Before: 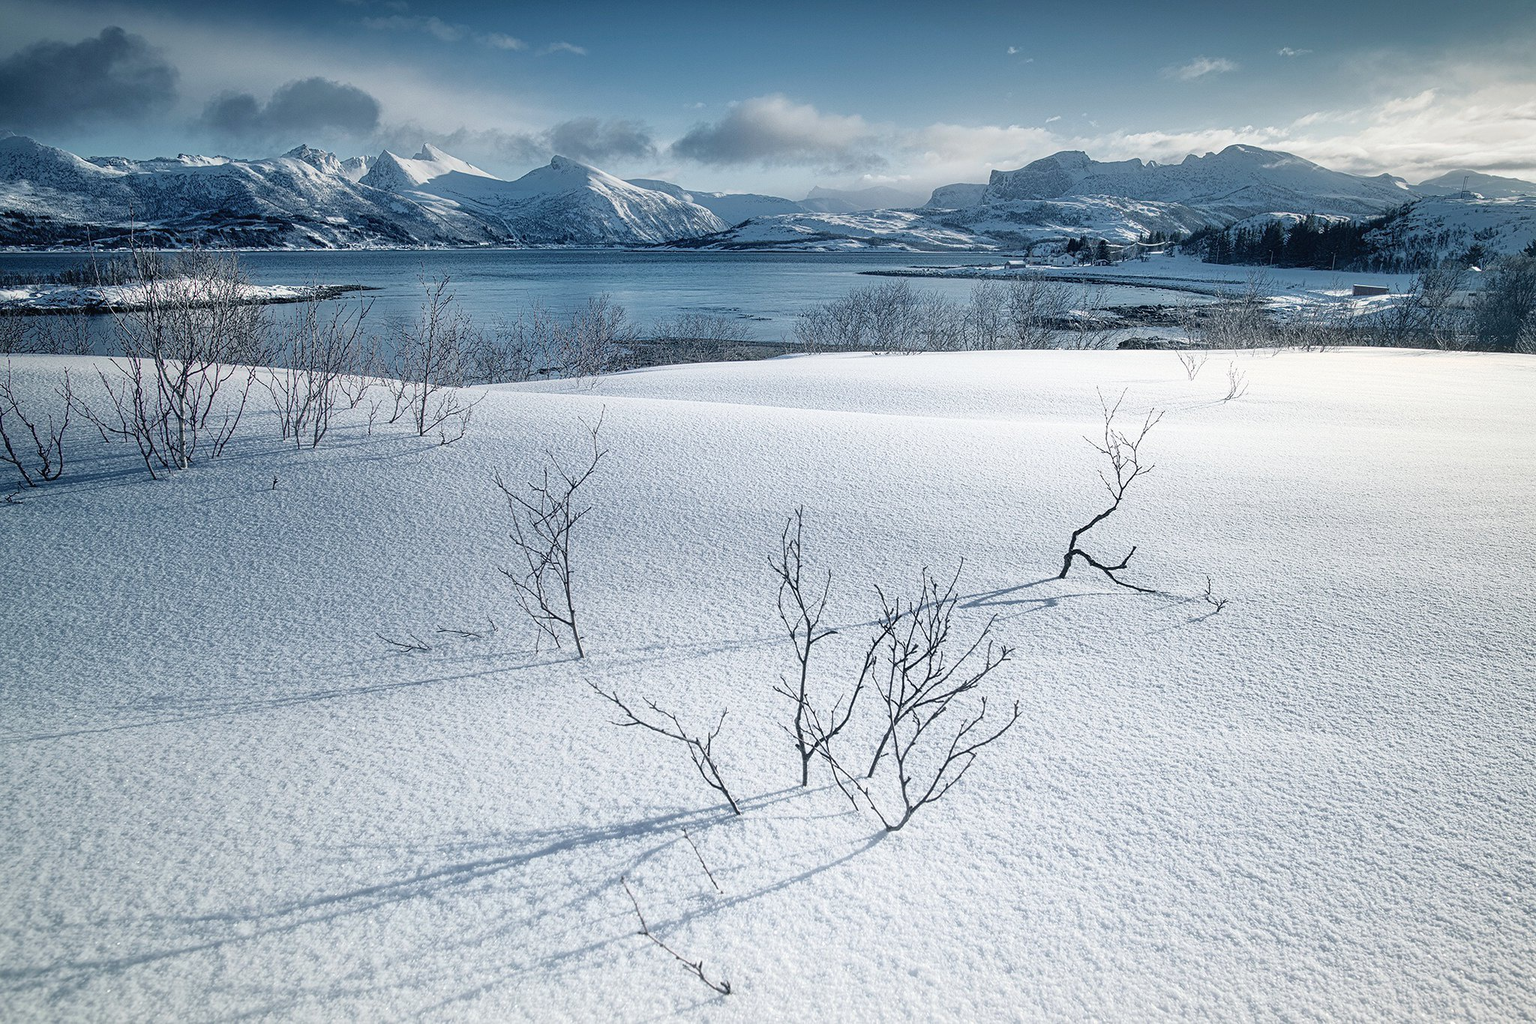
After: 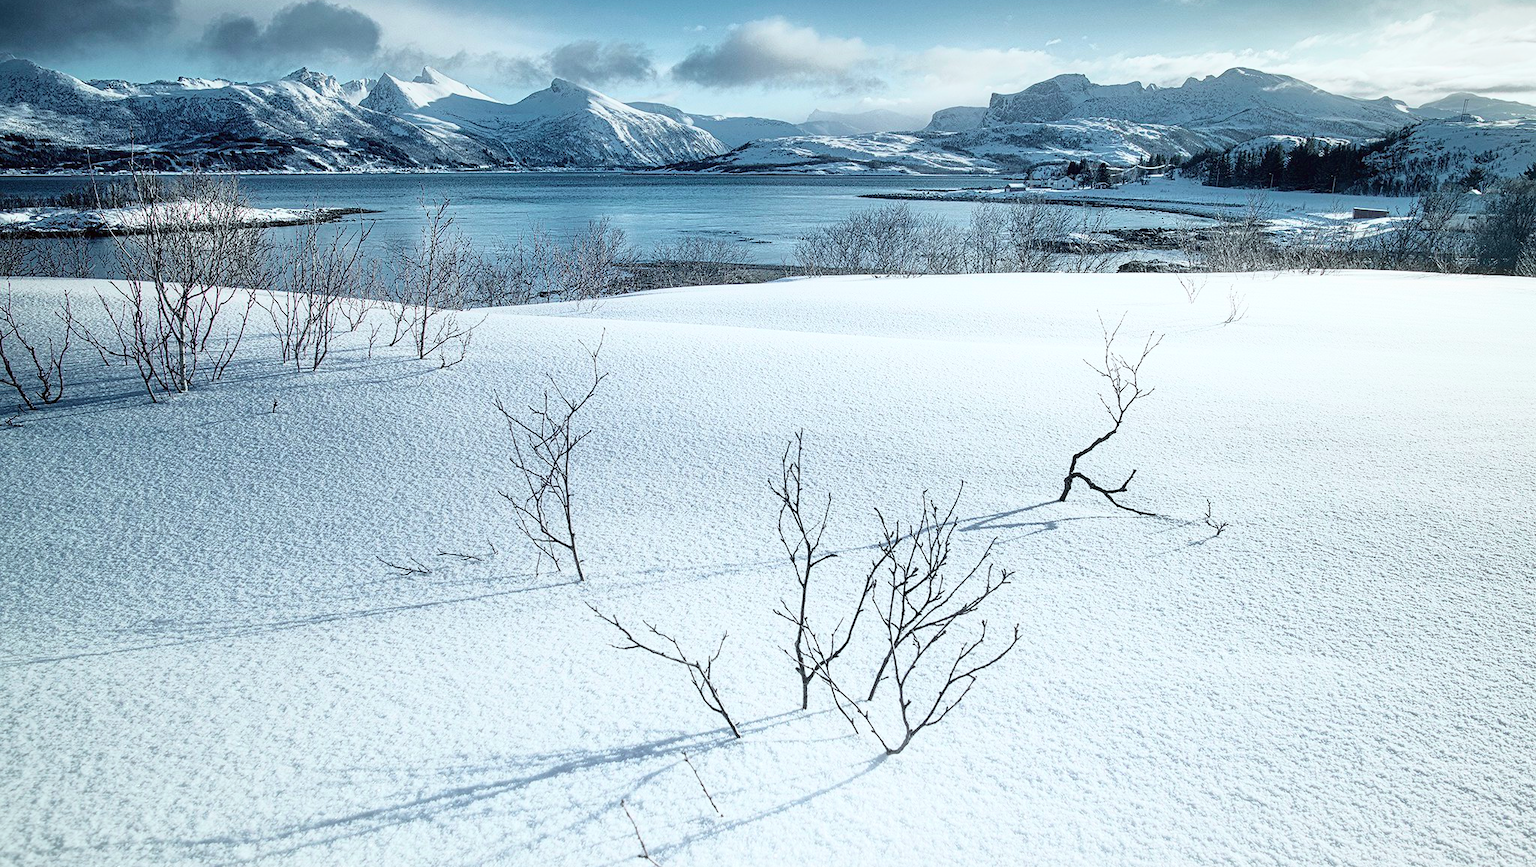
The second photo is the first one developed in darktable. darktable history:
color correction: highlights a* -2.89, highlights b* -2.06, shadows a* 2.24, shadows b* 2.95
crop: top 7.601%, bottom 7.739%
tone curve: curves: ch0 [(0, 0) (0.051, 0.027) (0.096, 0.071) (0.241, 0.247) (0.455, 0.52) (0.594, 0.692) (0.715, 0.845) (0.84, 0.936) (1, 1)]; ch1 [(0, 0) (0.1, 0.038) (0.318, 0.243) (0.399, 0.351) (0.478, 0.469) (0.499, 0.499) (0.534, 0.549) (0.565, 0.605) (0.601, 0.644) (0.666, 0.701) (1, 1)]; ch2 [(0, 0) (0.453, 0.45) (0.479, 0.483) (0.504, 0.499) (0.52, 0.508) (0.561, 0.573) (0.592, 0.617) (0.824, 0.815) (1, 1)], color space Lab, independent channels, preserve colors none
